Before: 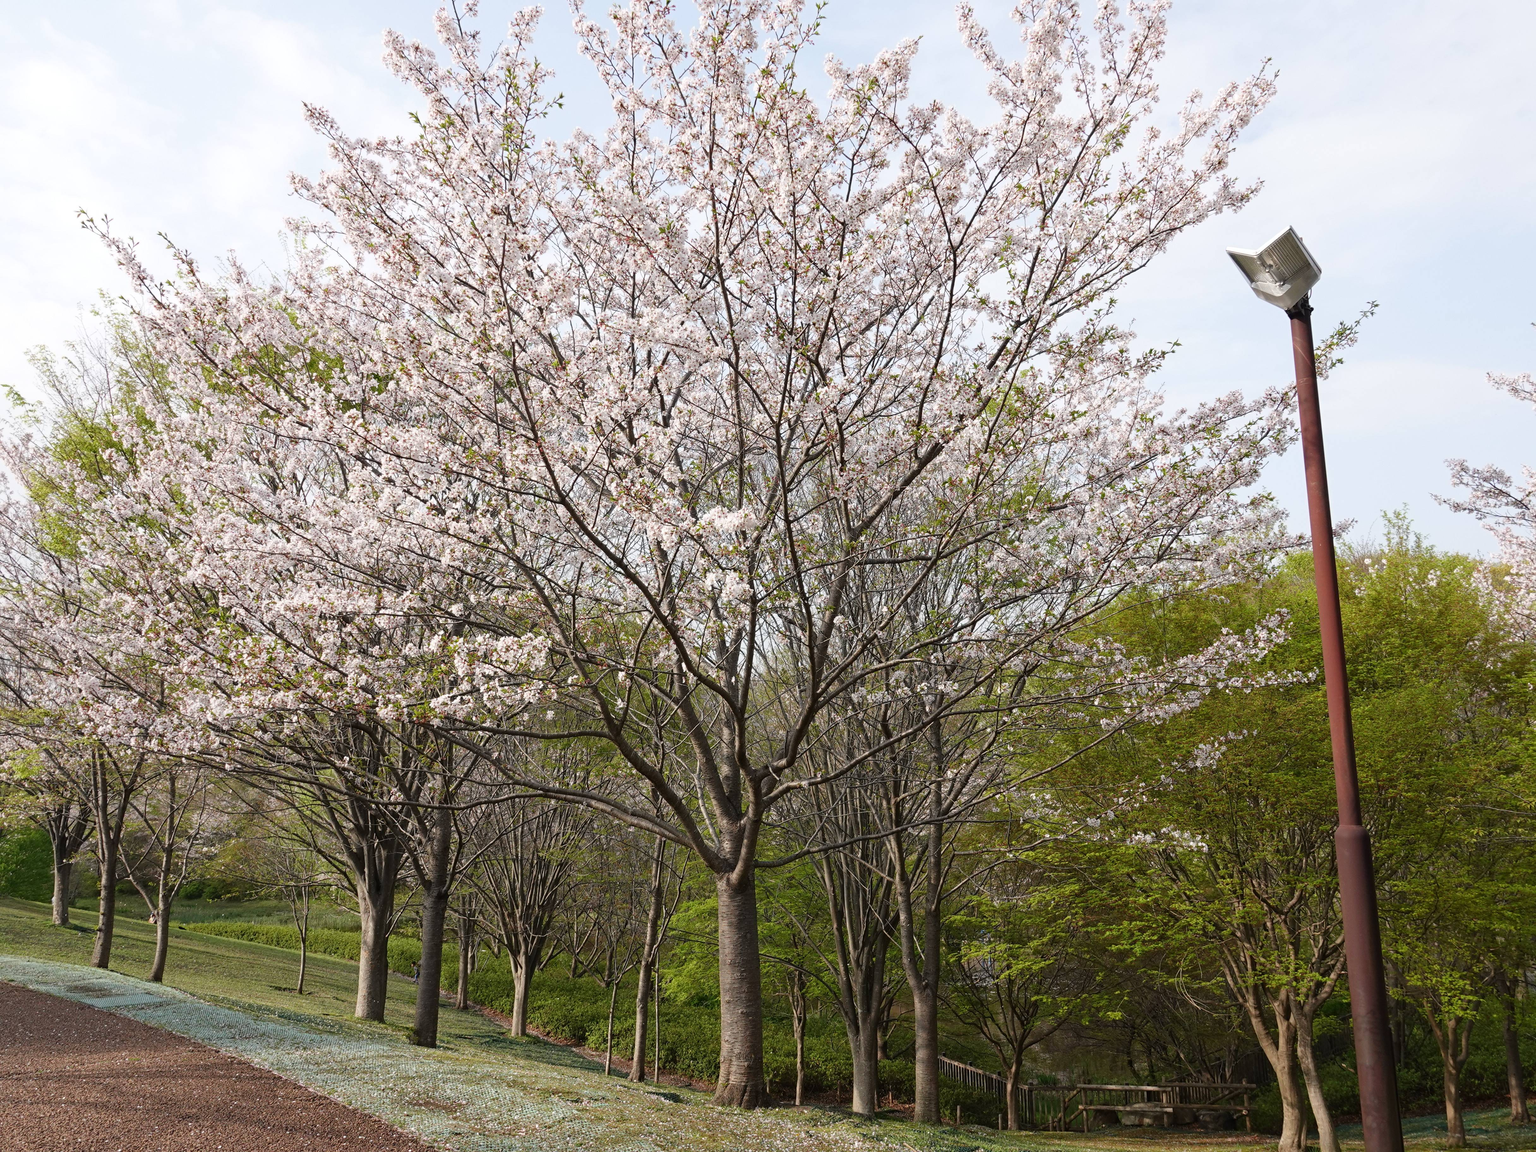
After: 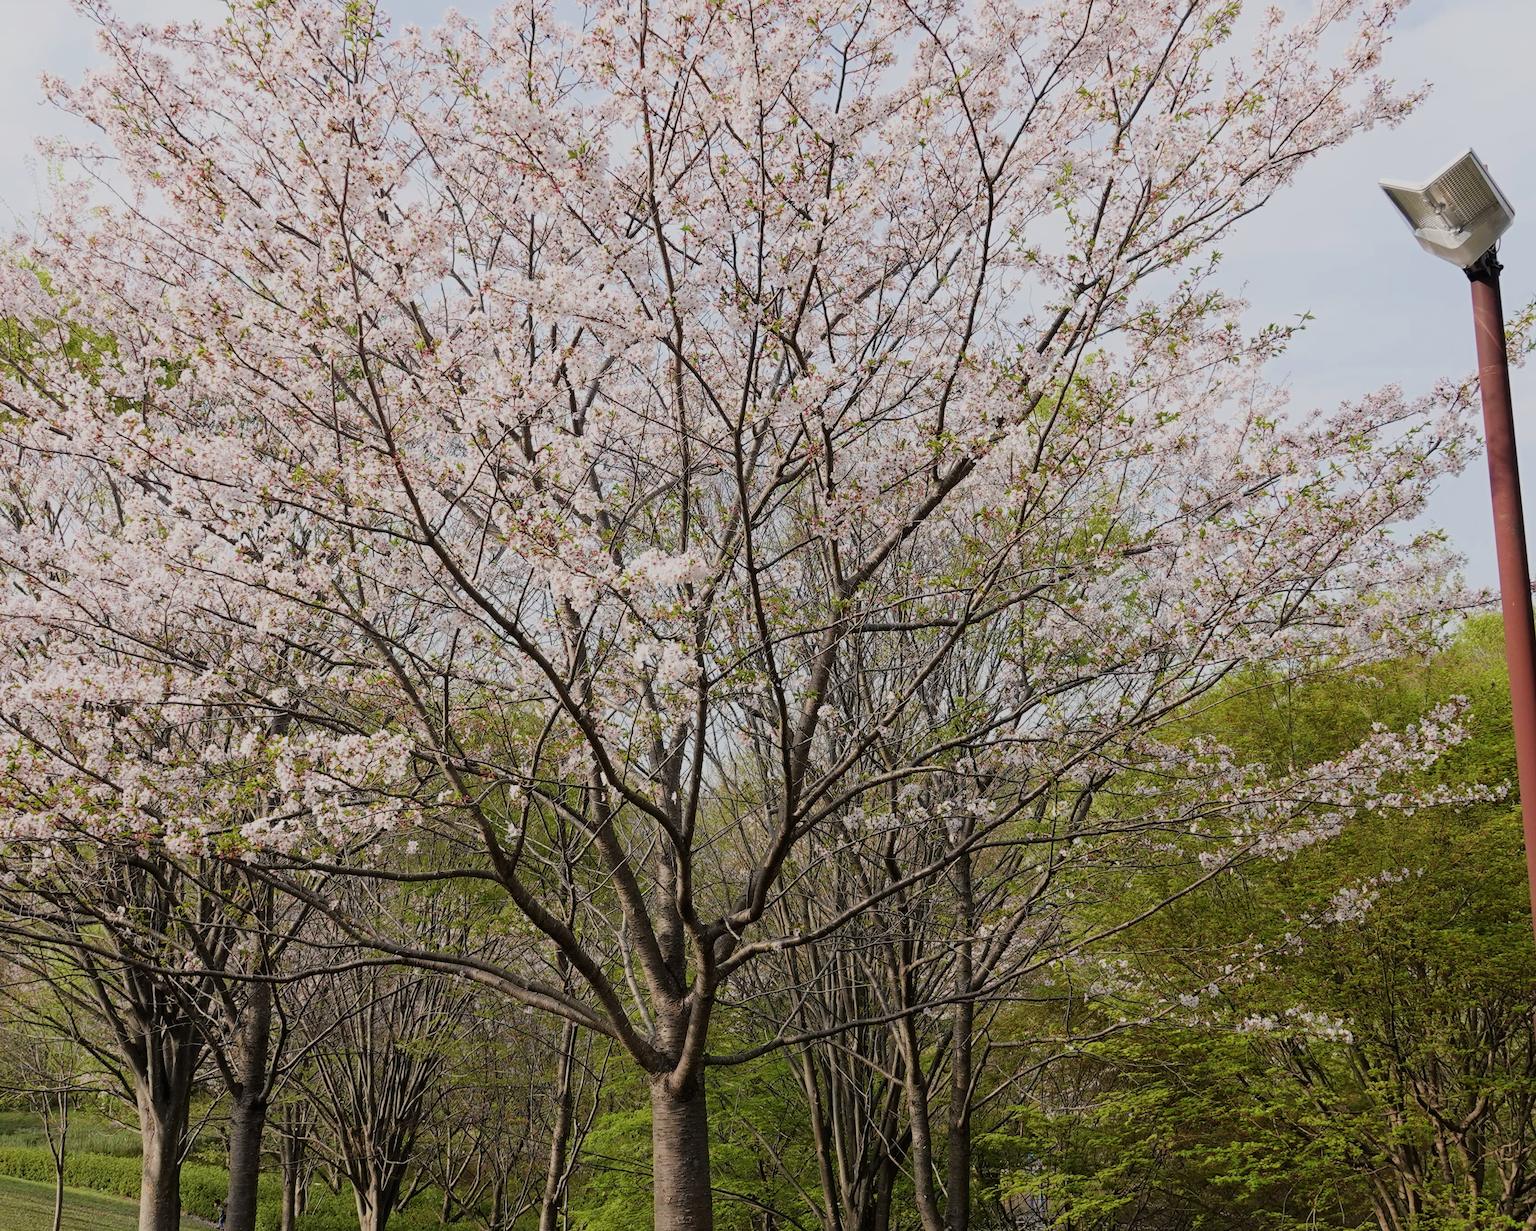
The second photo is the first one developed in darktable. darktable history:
color zones: curves: ch0 [(0, 0.5) (0.143, 0.5) (0.286, 0.5) (0.429, 0.5) (0.62, 0.489) (0.714, 0.445) (0.844, 0.496) (1, 0.5)]; ch1 [(0, 0.5) (0.143, 0.5) (0.286, 0.5) (0.429, 0.5) (0.571, 0.5) (0.714, 0.523) (0.857, 0.5) (1, 0.5)]
contrast equalizer: octaves 7, y [[0.6 ×6], [0.55 ×6], [0 ×6], [0 ×6], [0 ×6]], mix -0.2
velvia: on, module defaults
filmic rgb: black relative exposure -7.65 EV, white relative exposure 4.56 EV, hardness 3.61
crop and rotate: left 17.046%, top 10.659%, right 12.989%, bottom 14.553%
